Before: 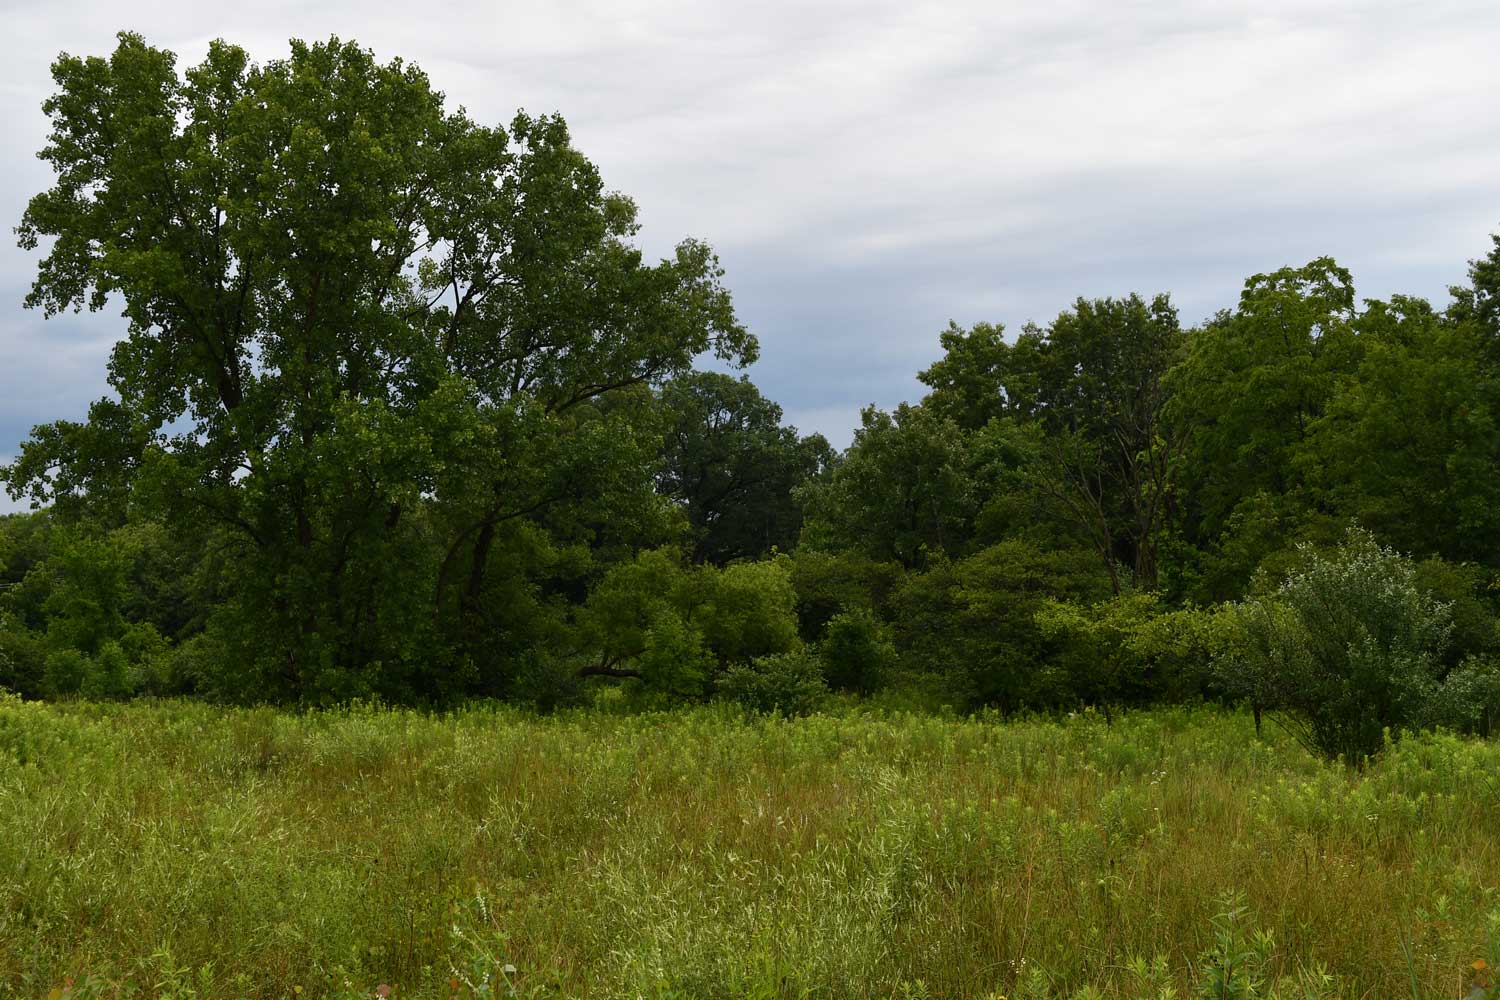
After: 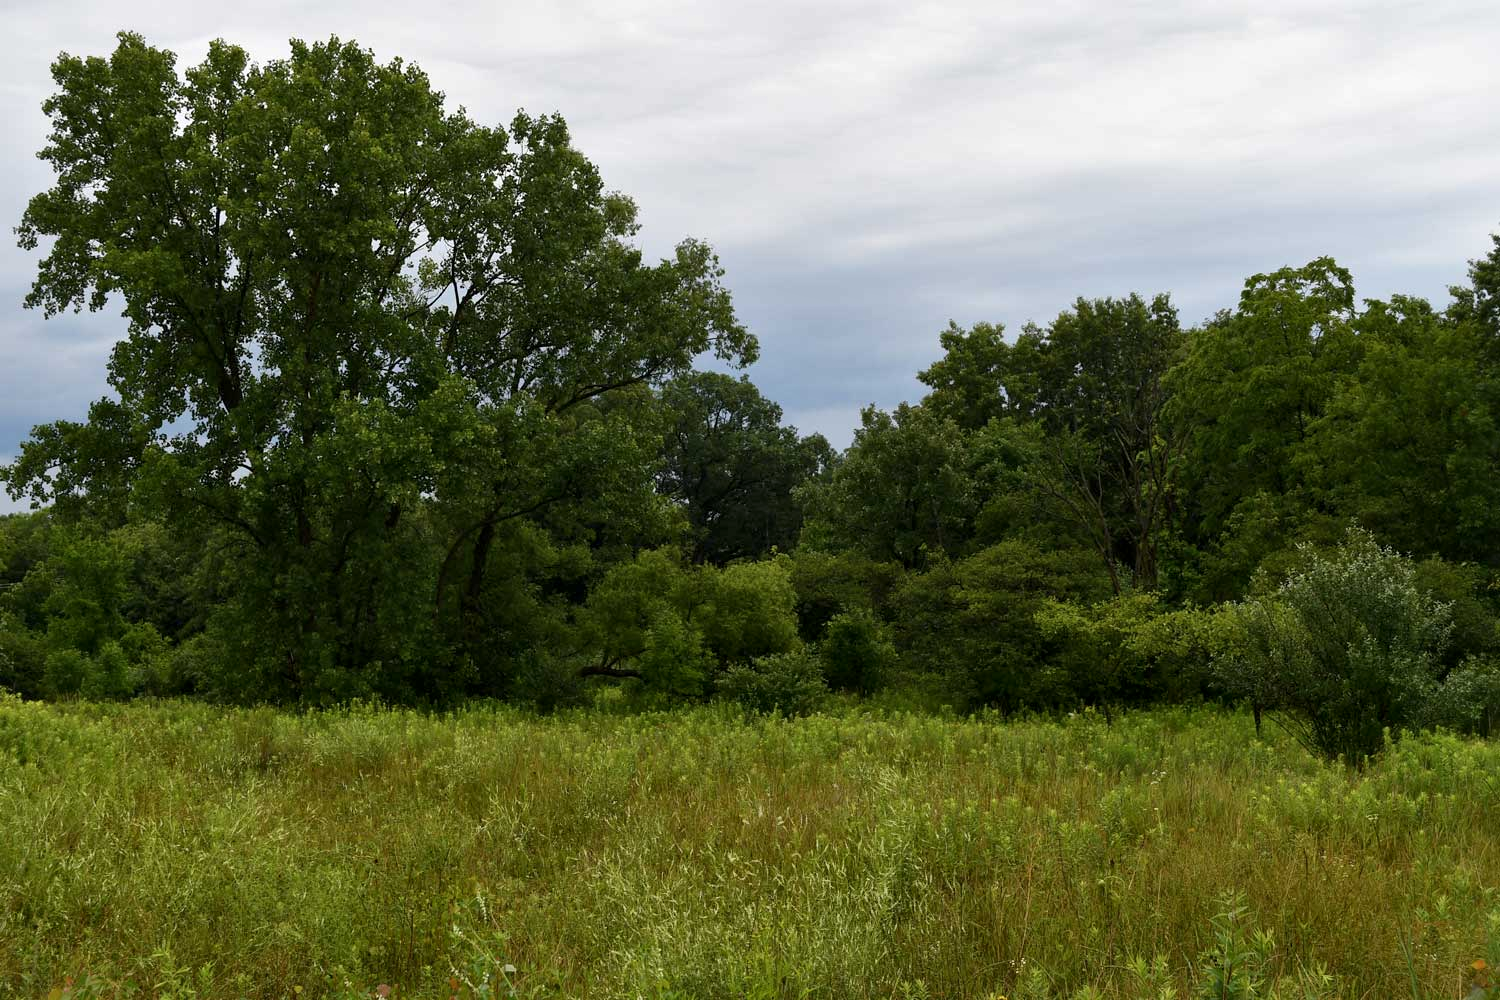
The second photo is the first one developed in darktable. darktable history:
local contrast: mode bilateral grid, contrast 19, coarseness 49, detail 120%, midtone range 0.2
